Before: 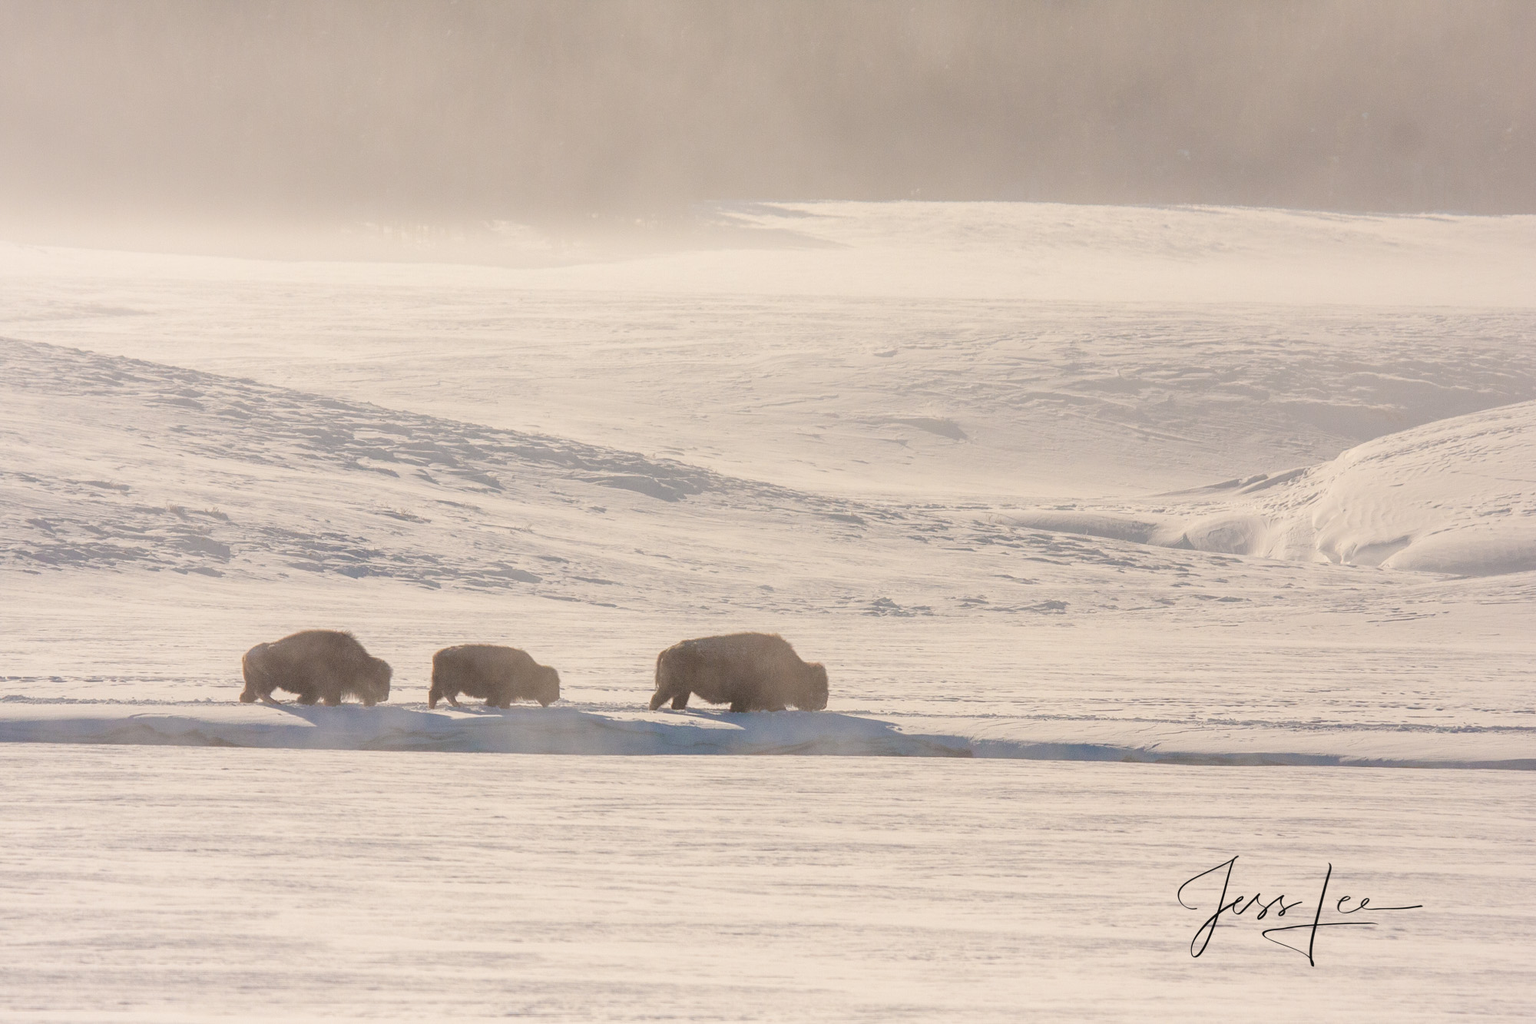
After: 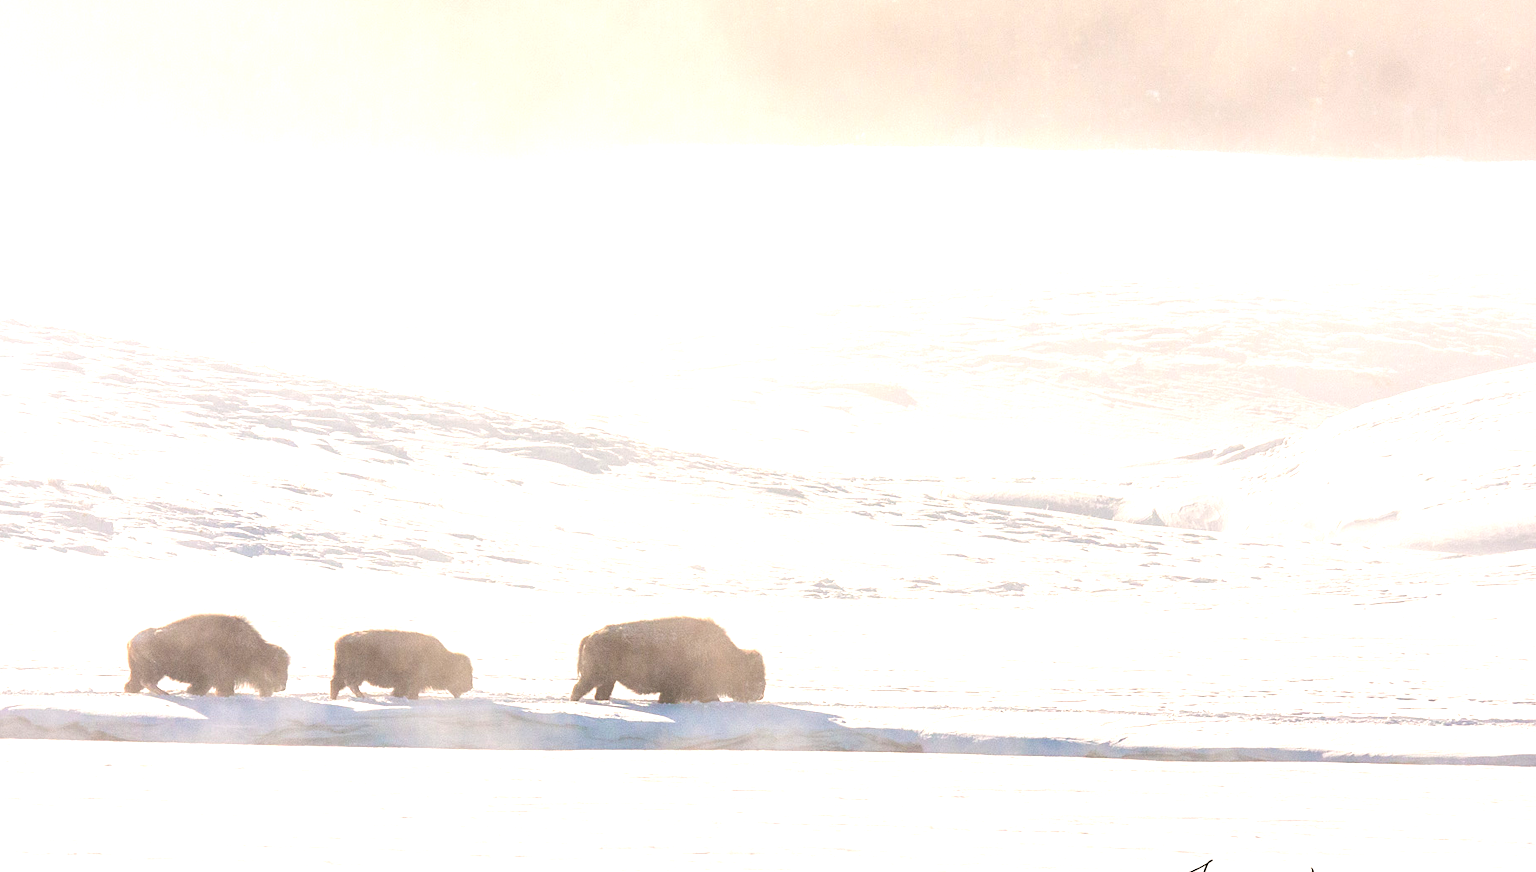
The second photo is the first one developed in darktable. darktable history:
crop: left 8.214%, top 6.554%, bottom 15.21%
exposure: black level correction 0, exposure 1.28 EV, compensate highlight preservation false
